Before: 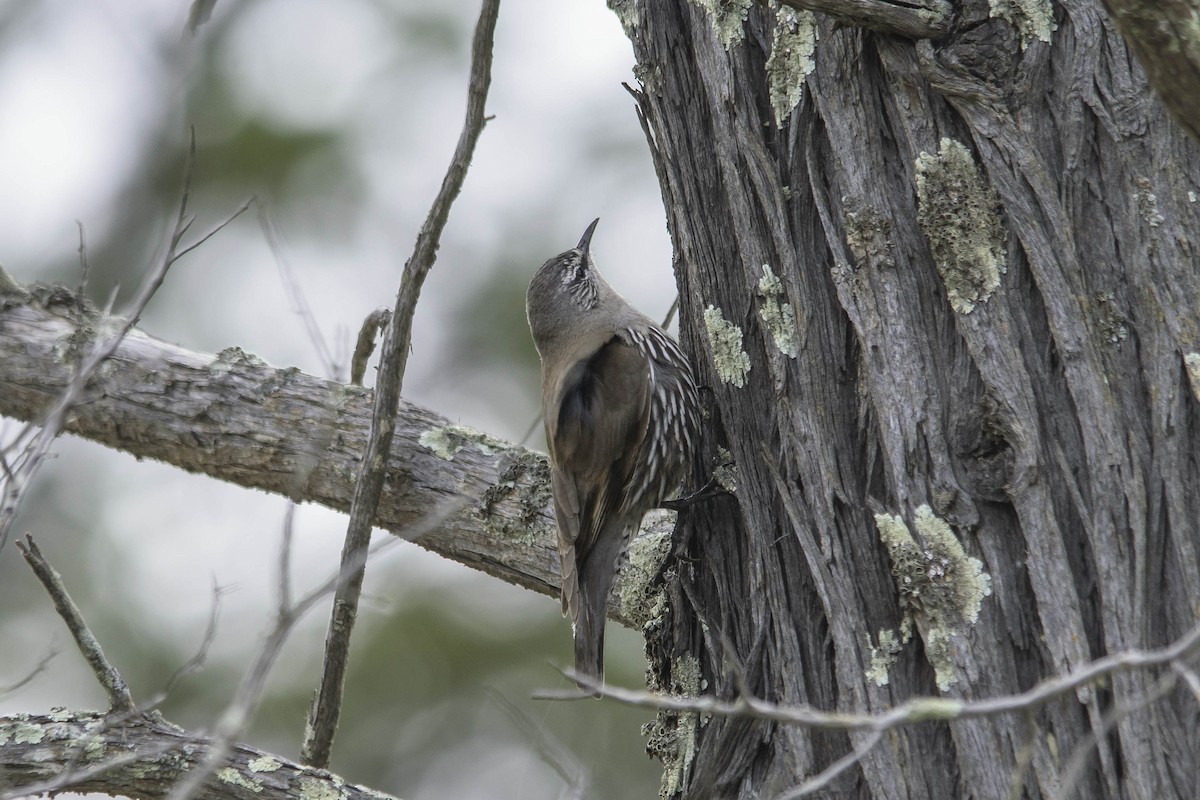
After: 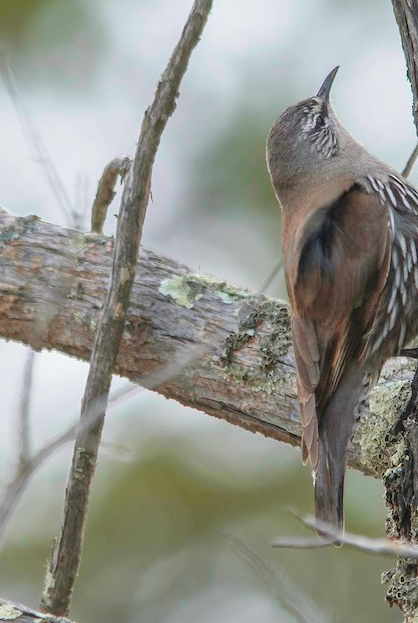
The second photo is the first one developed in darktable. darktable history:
crop and rotate: left 21.694%, top 19.016%, right 43.461%, bottom 2.996%
color zones: curves: ch1 [(0.24, 0.629) (0.75, 0.5)]; ch2 [(0.255, 0.454) (0.745, 0.491)]
